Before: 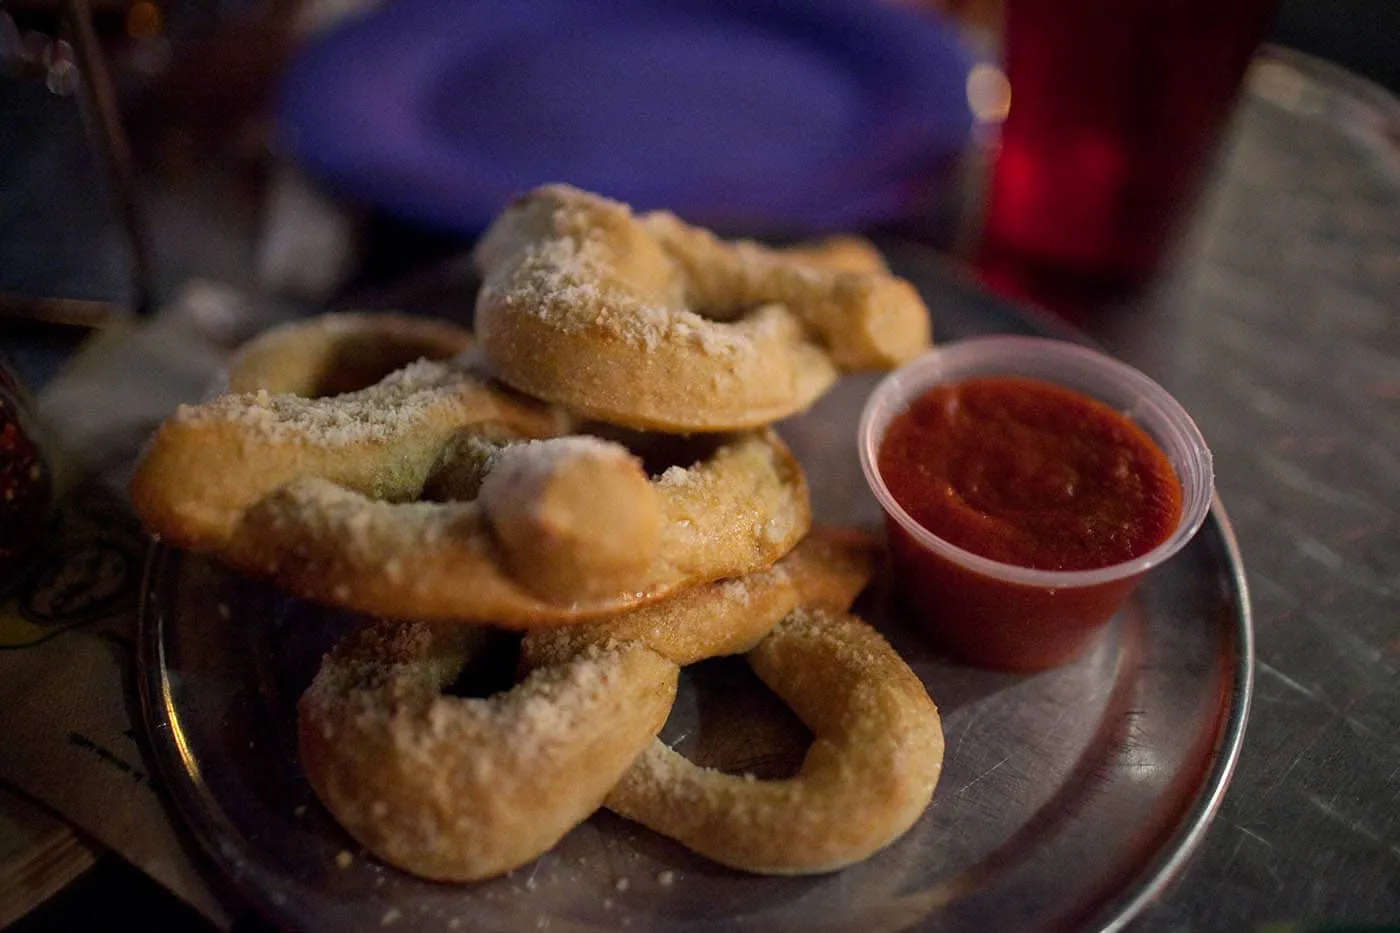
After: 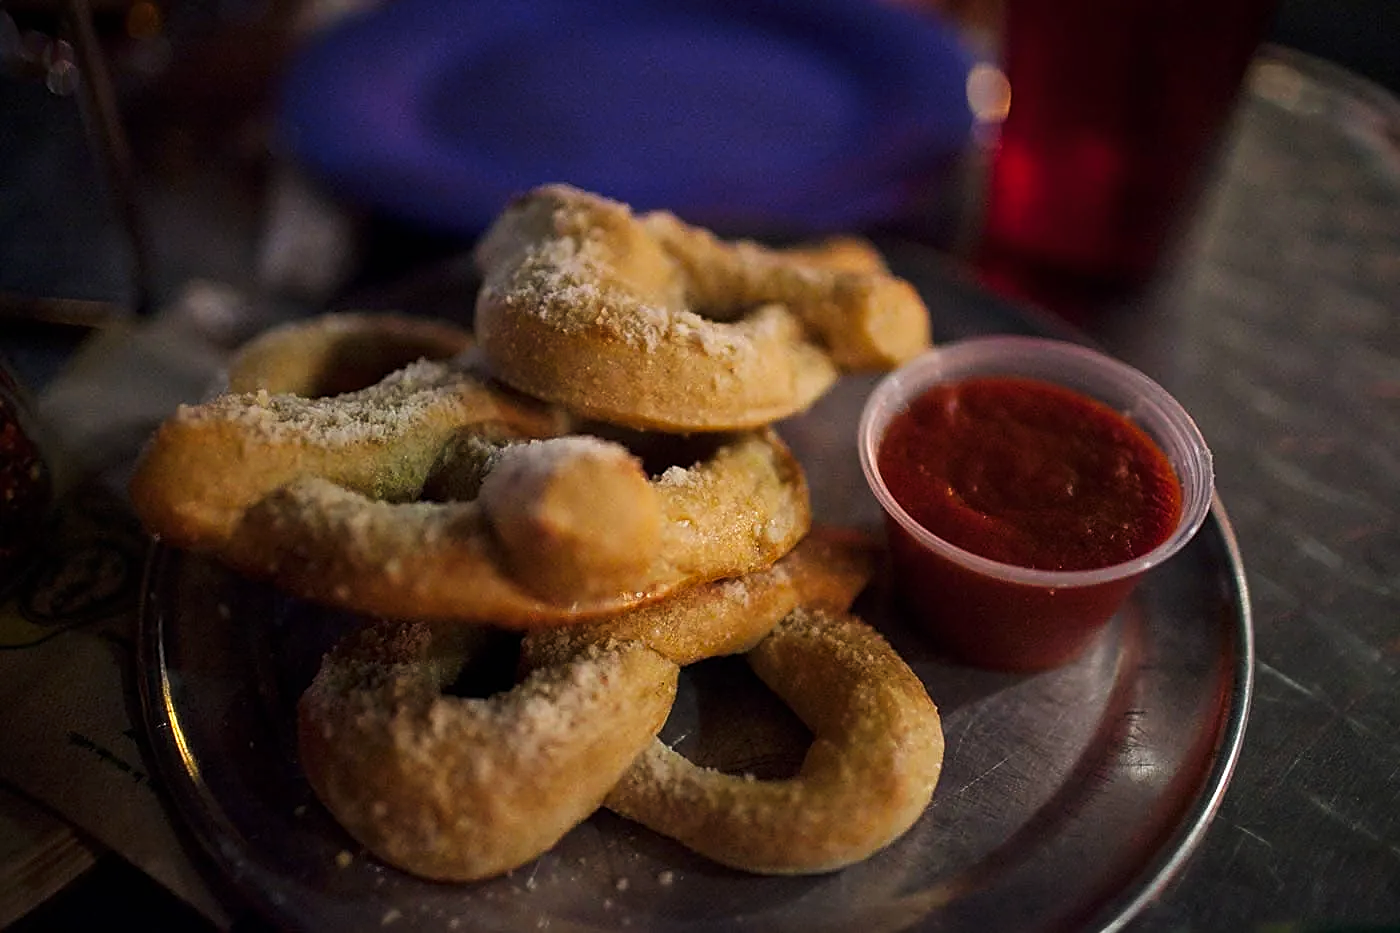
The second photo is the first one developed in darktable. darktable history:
levels: white 99.89%
tone curve: curves: ch0 [(0, 0) (0.227, 0.17) (0.766, 0.774) (1, 1)]; ch1 [(0, 0) (0.114, 0.127) (0.437, 0.452) (0.498, 0.498) (0.529, 0.541) (0.579, 0.589) (1, 1)]; ch2 [(0, 0) (0.233, 0.259) (0.493, 0.492) (0.587, 0.573) (1, 1)], preserve colors none
sharpen: on, module defaults
